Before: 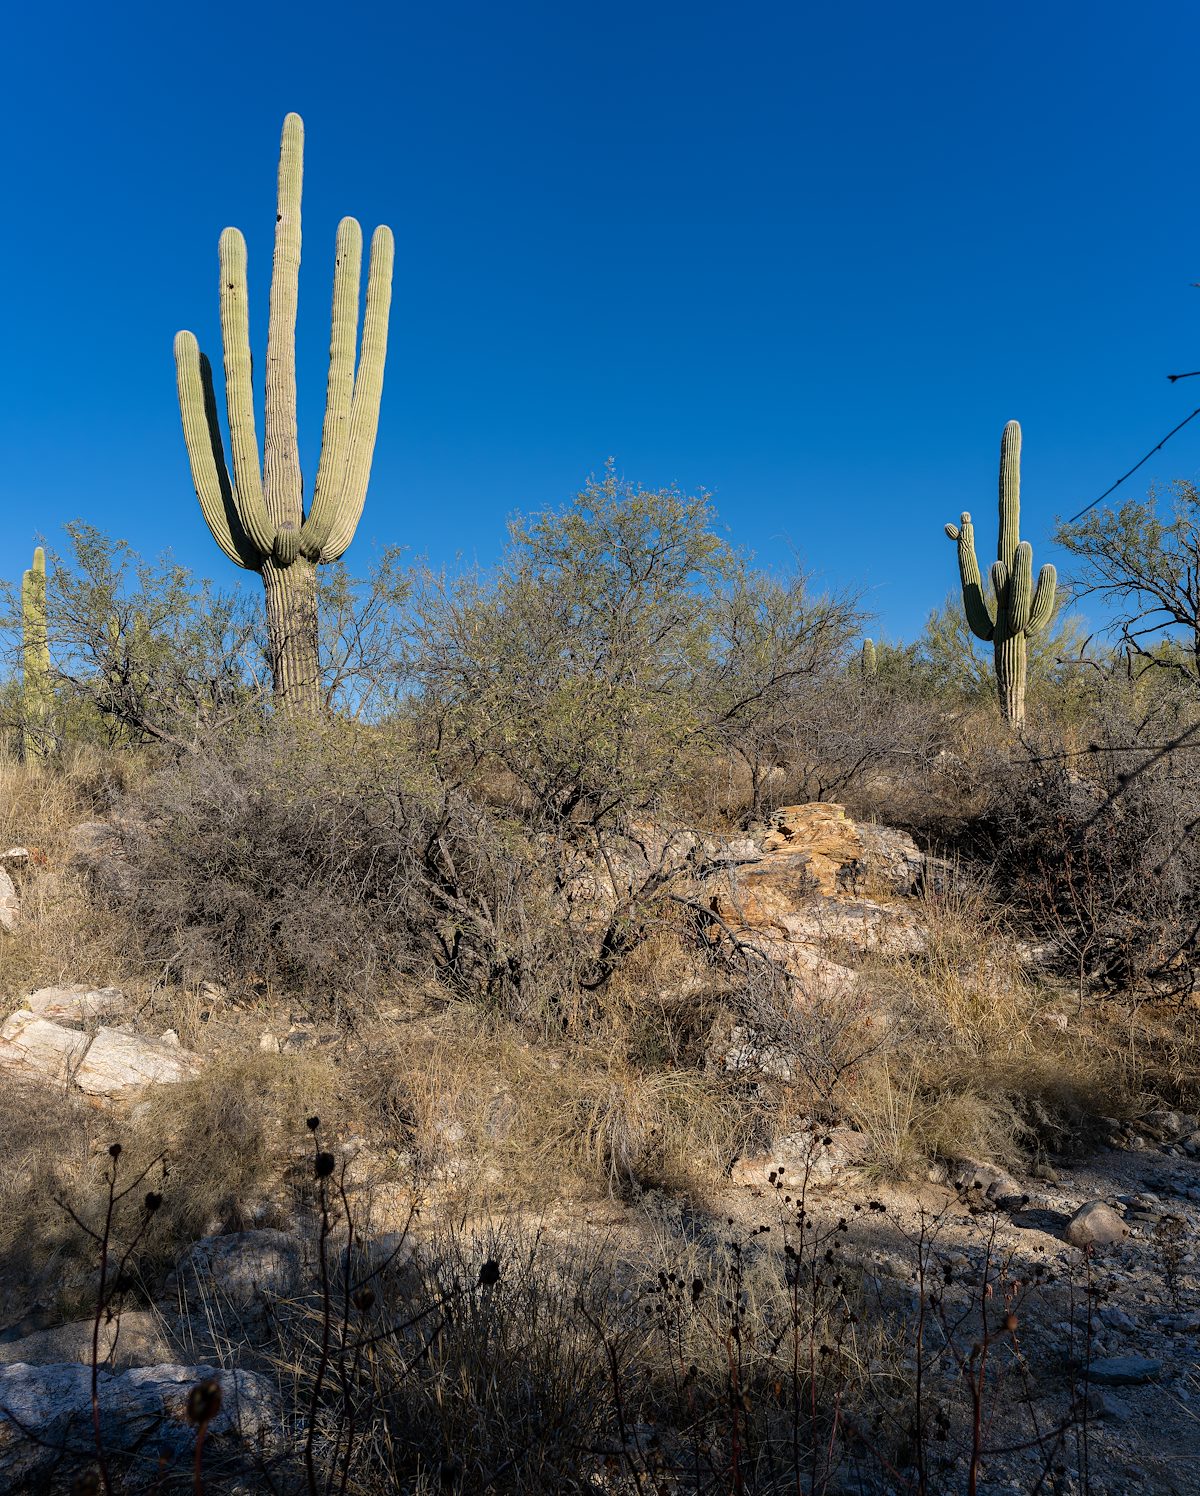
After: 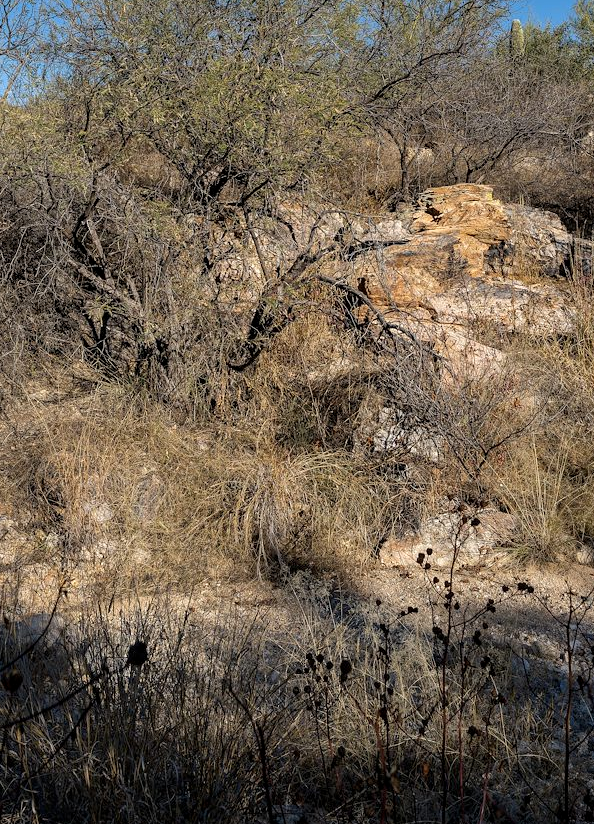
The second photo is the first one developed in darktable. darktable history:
crop: left 29.404%, top 41.404%, right 21.038%, bottom 3.482%
local contrast: highlights 105%, shadows 98%, detail 119%, midtone range 0.2
